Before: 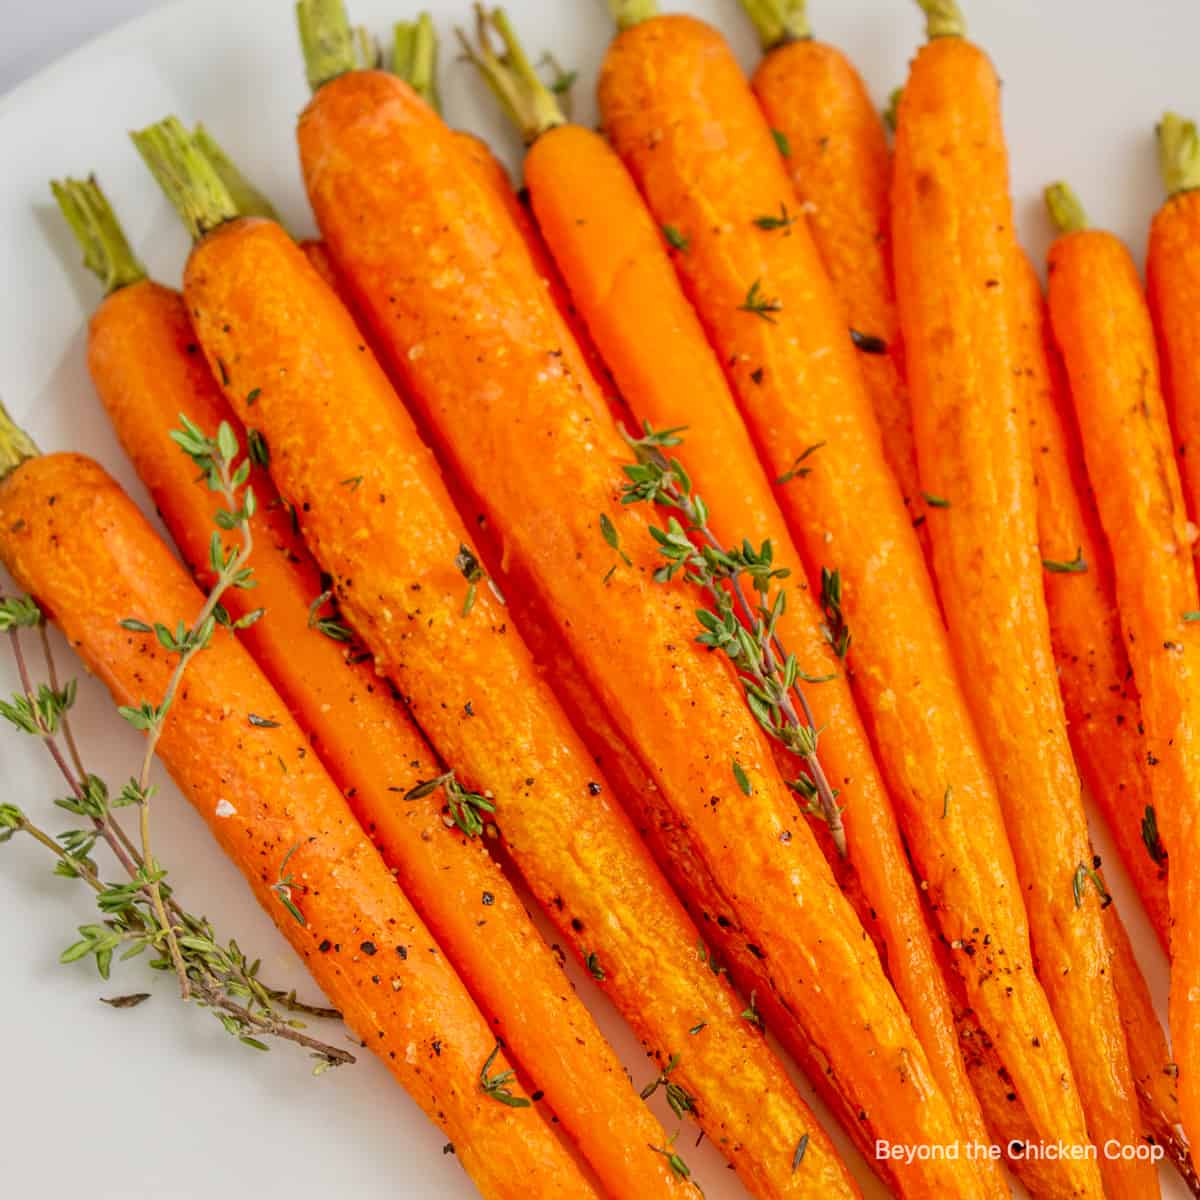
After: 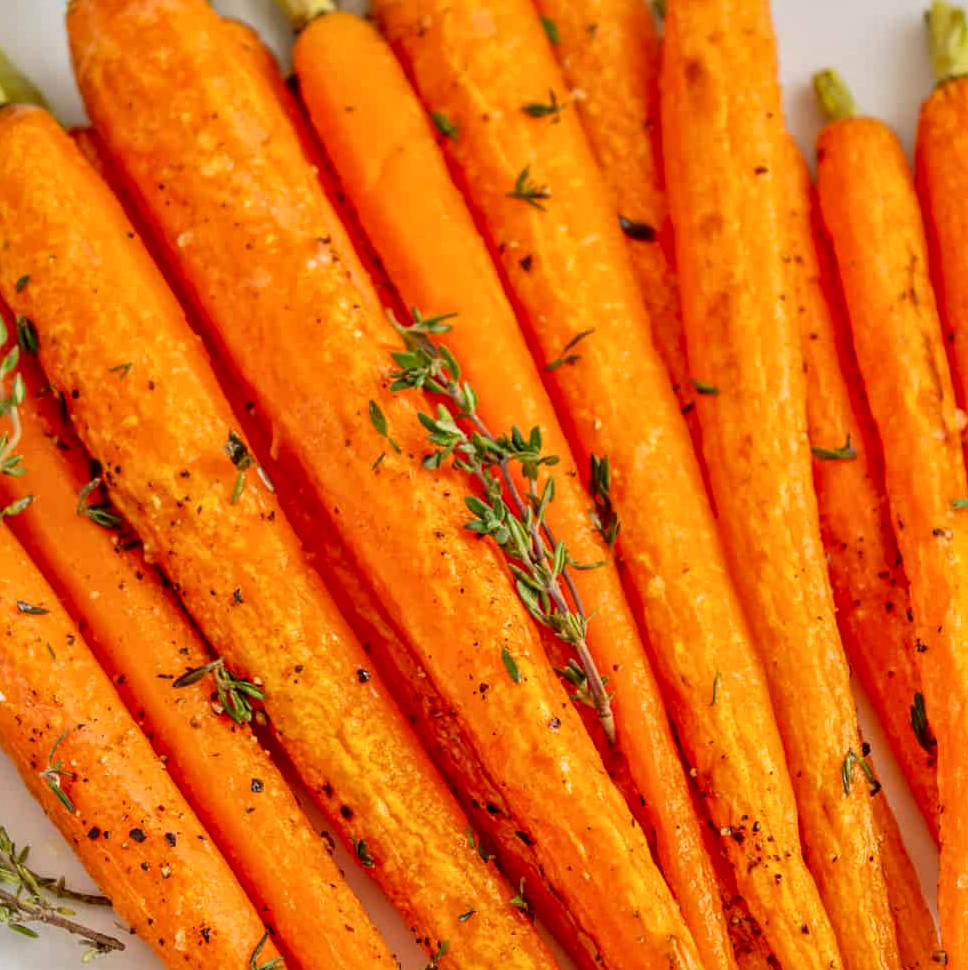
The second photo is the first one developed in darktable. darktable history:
color correction: highlights b* 0.012
local contrast: mode bilateral grid, contrast 30, coarseness 26, midtone range 0.2
crop: left 19.284%, top 9.489%, right 0%, bottom 9.651%
